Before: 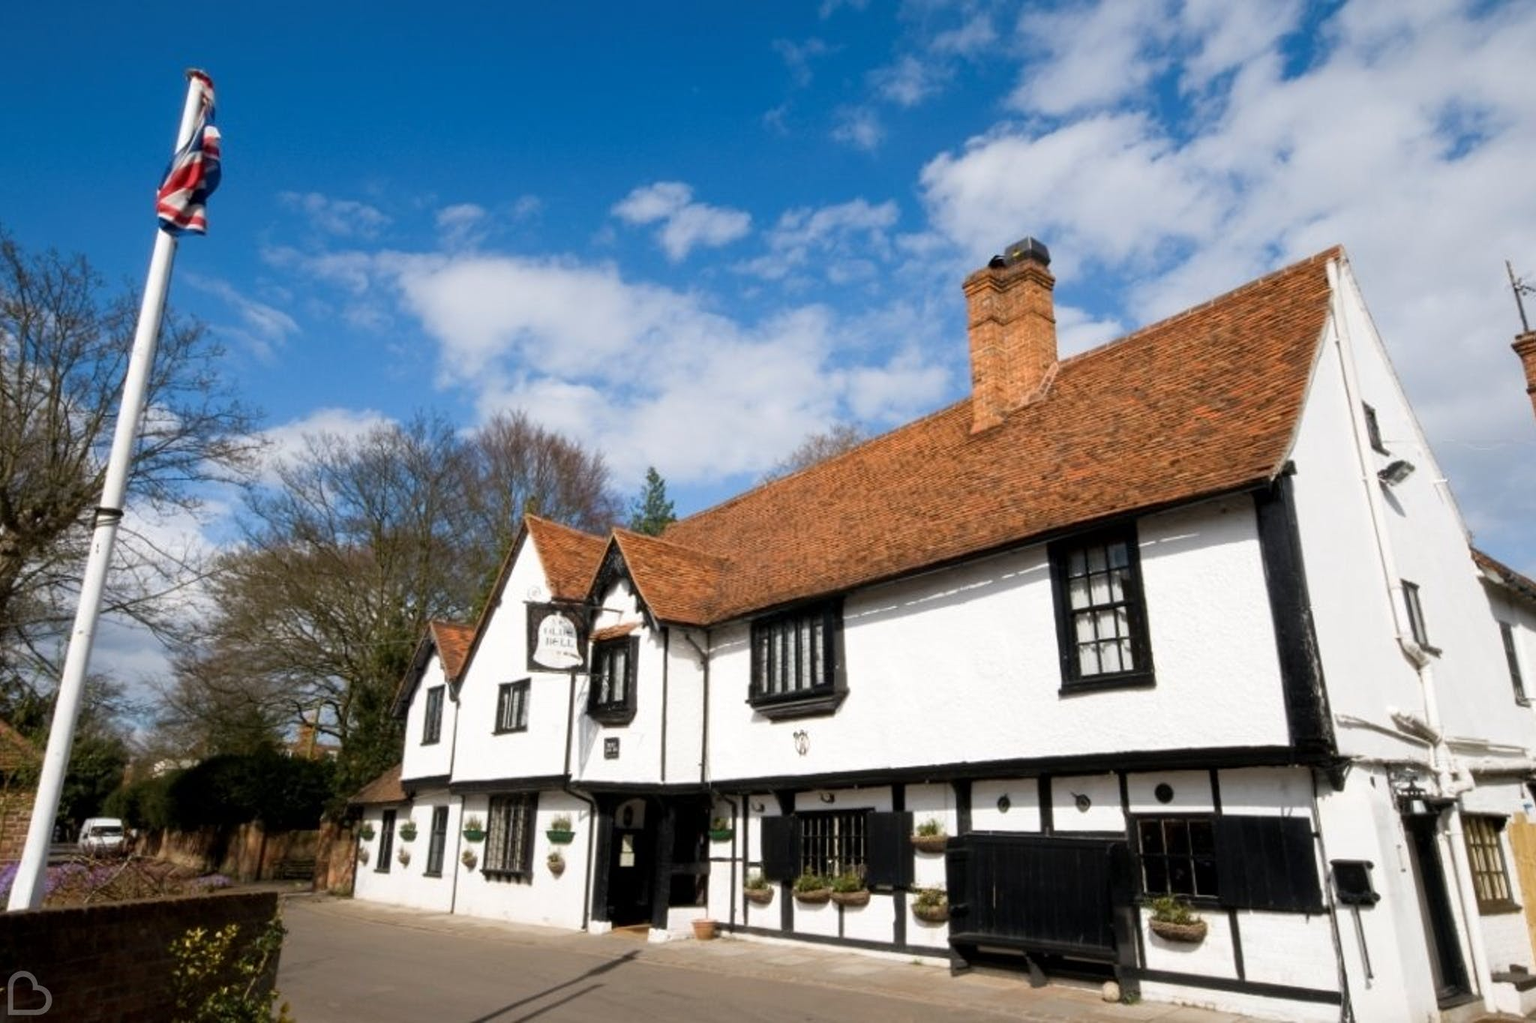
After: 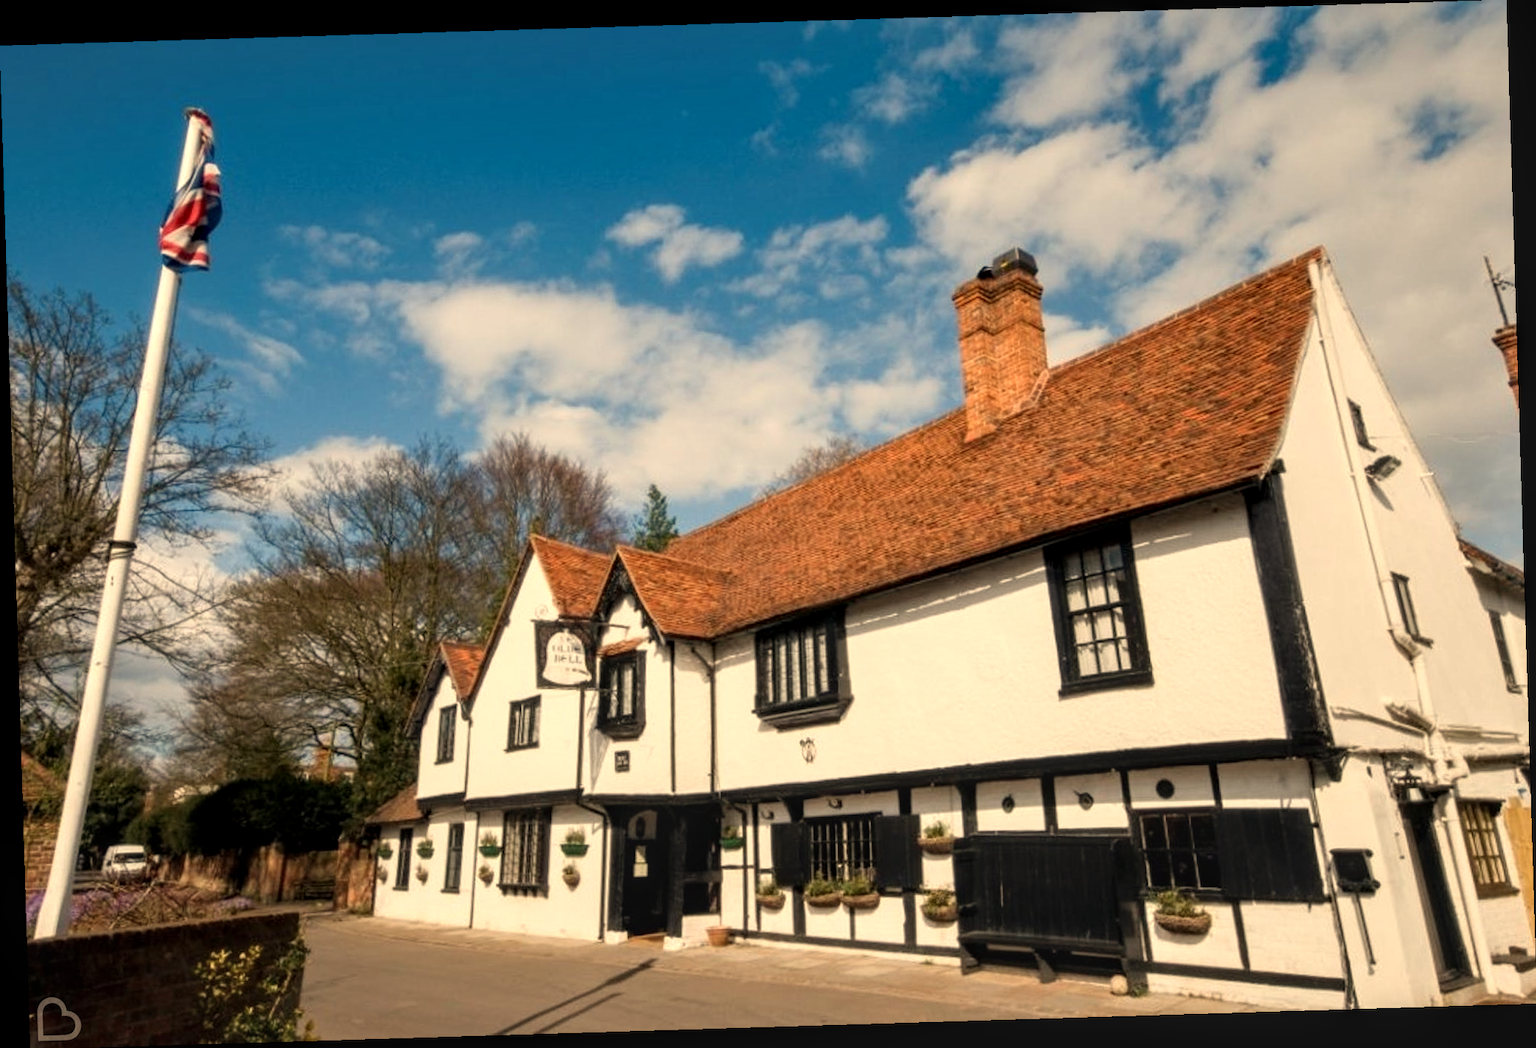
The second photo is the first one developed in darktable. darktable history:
local contrast: on, module defaults
rotate and perspective: rotation -1.75°, automatic cropping off
white balance: red 1.123, blue 0.83
